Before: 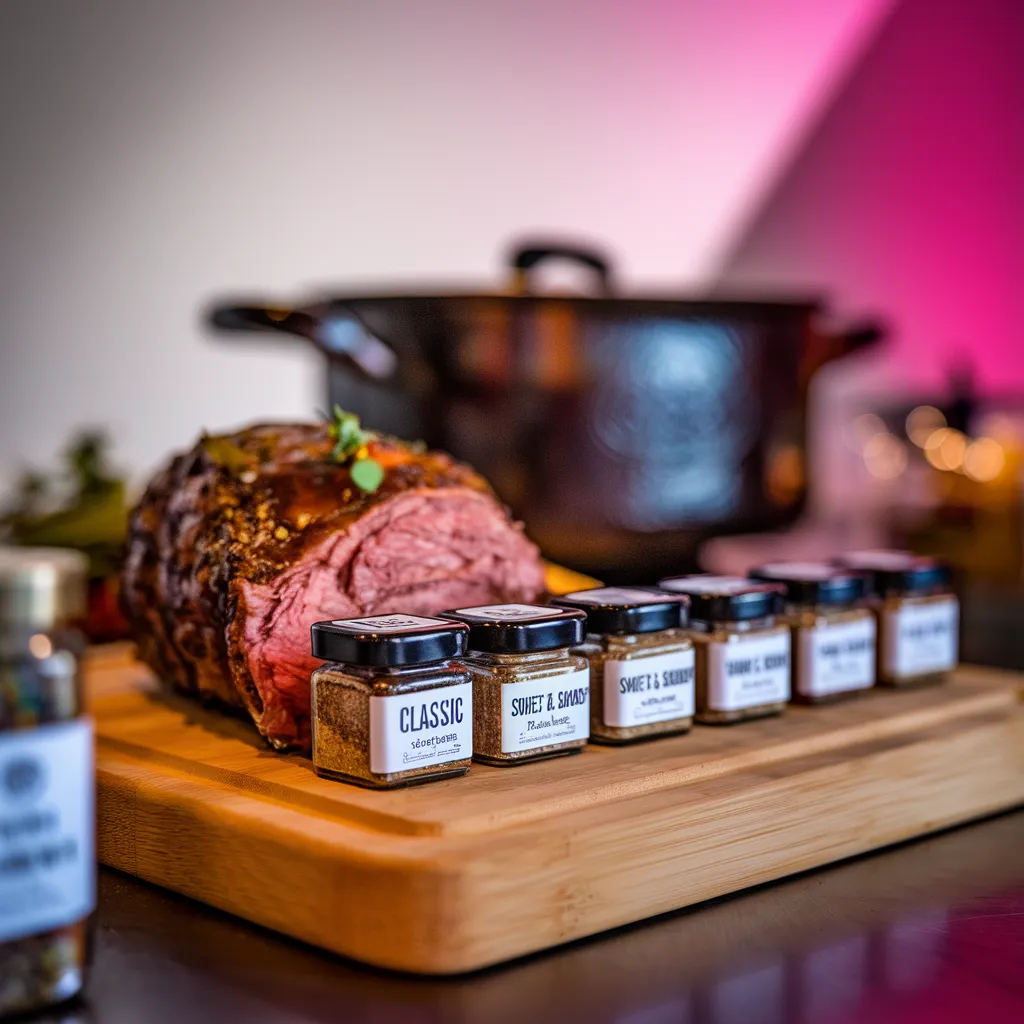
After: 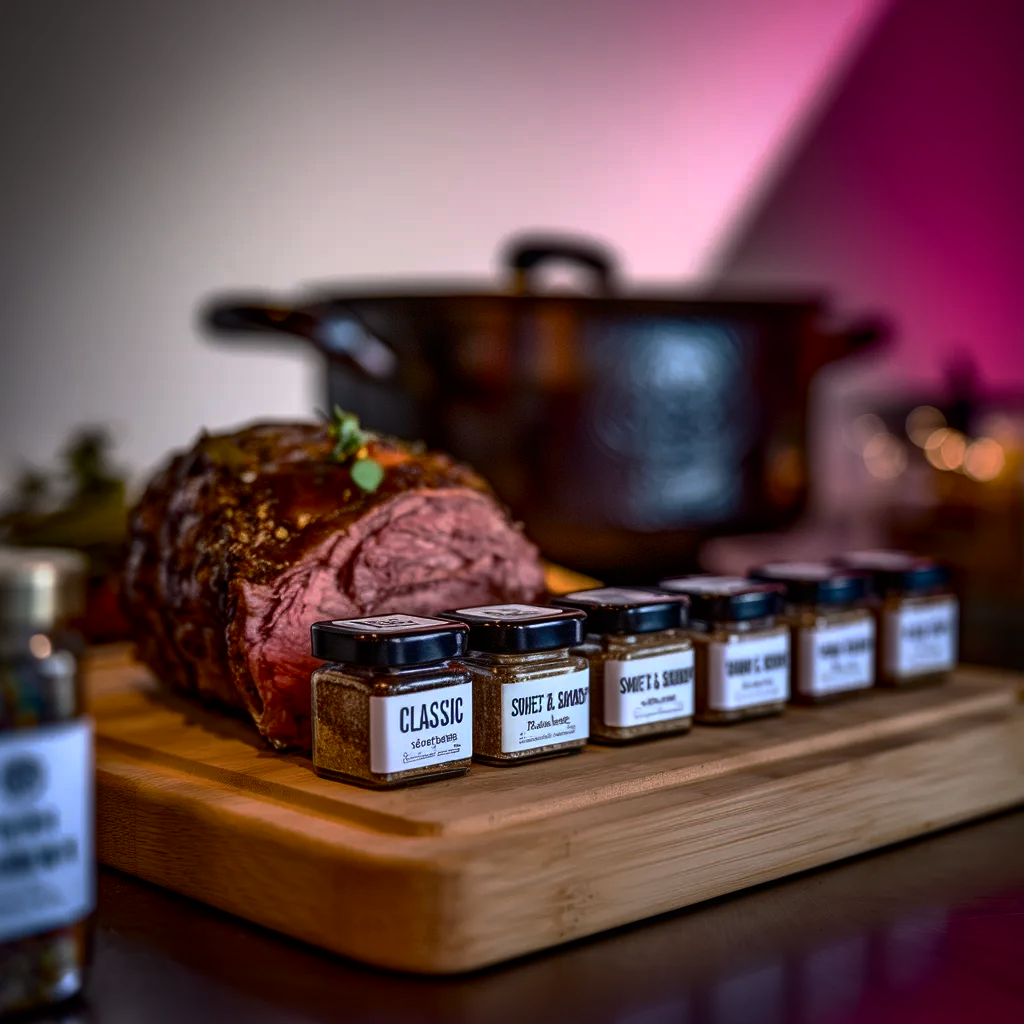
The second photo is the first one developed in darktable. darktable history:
contrast brightness saturation: contrast 0.278
base curve: curves: ch0 [(0, 0) (0.826, 0.587) (1, 1)], preserve colors none
